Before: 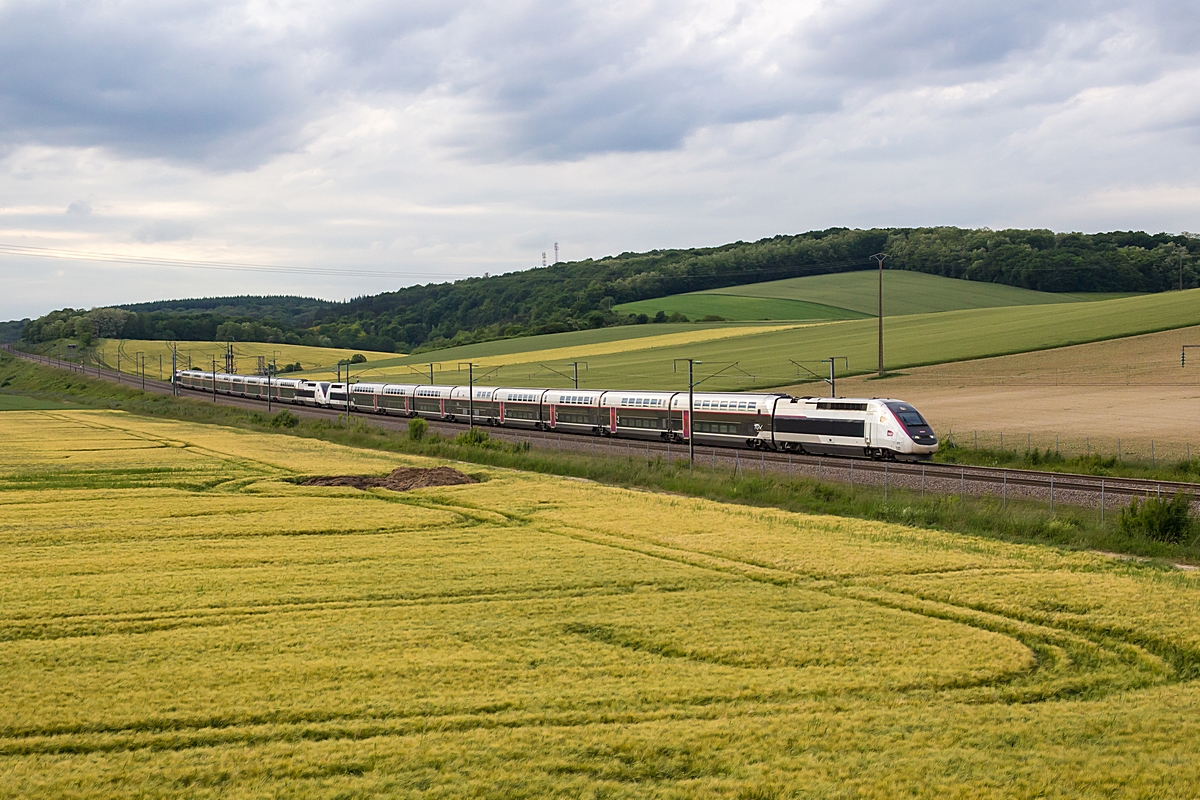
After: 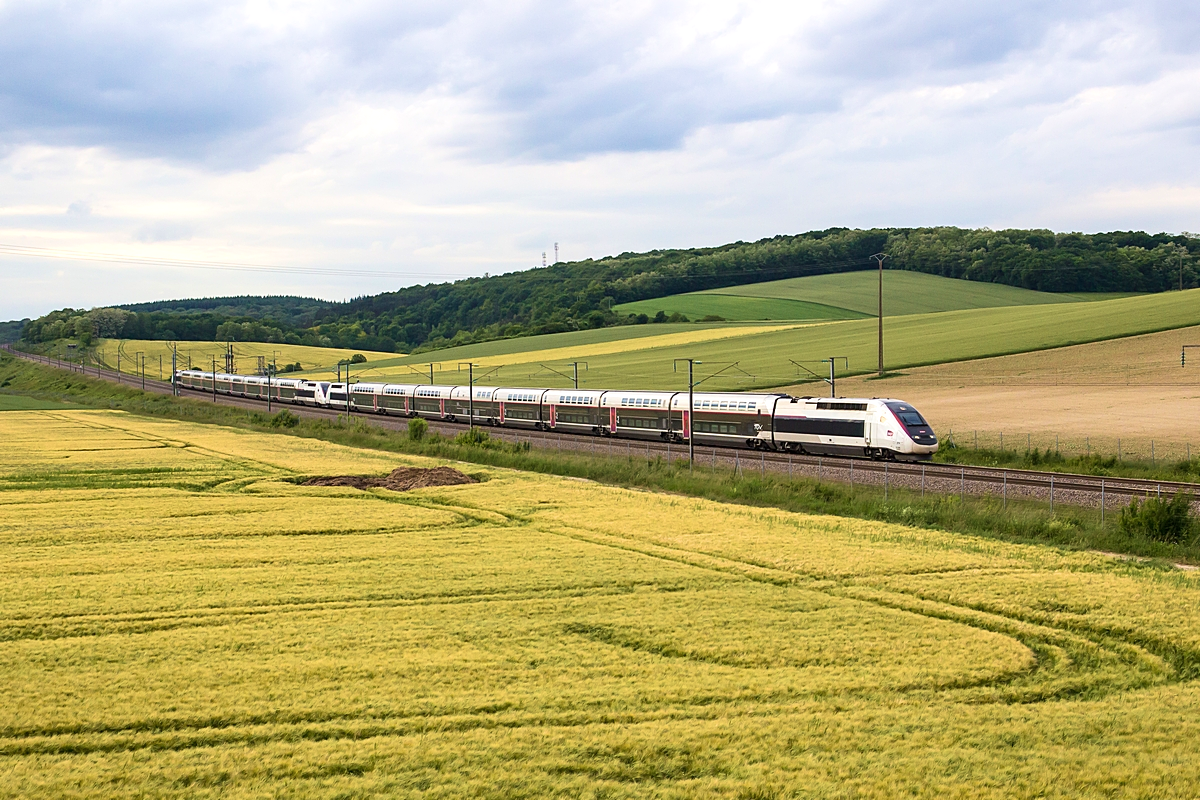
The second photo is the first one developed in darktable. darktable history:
contrast brightness saturation: contrast 0.15, brightness 0.051
exposure: exposure 0.201 EV, compensate highlight preservation false
velvia: on, module defaults
